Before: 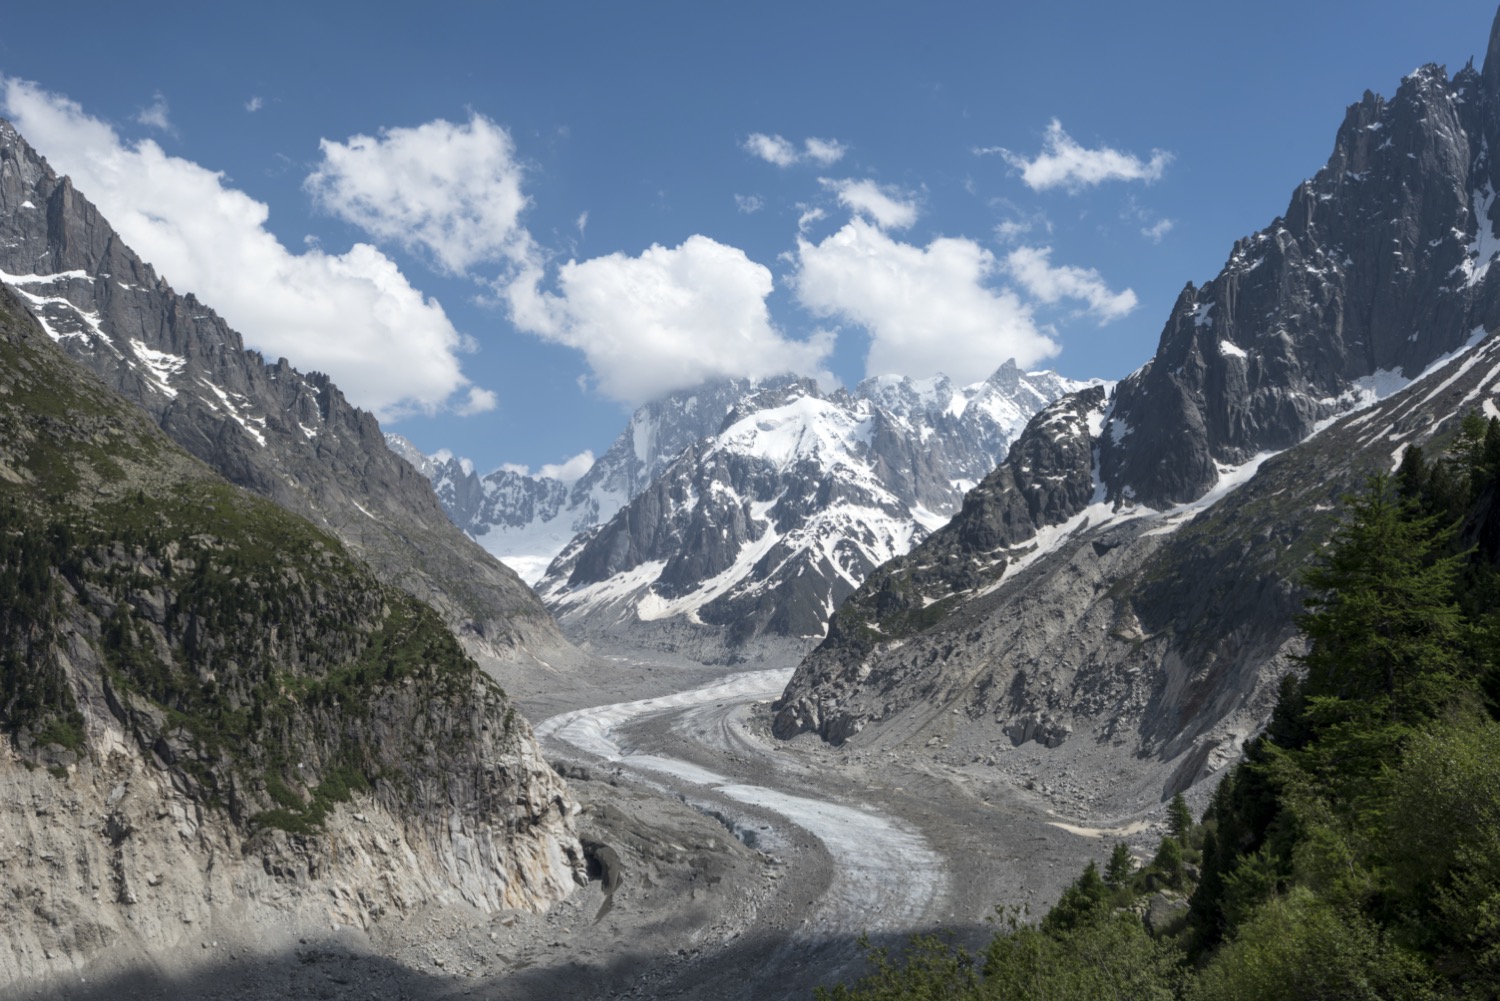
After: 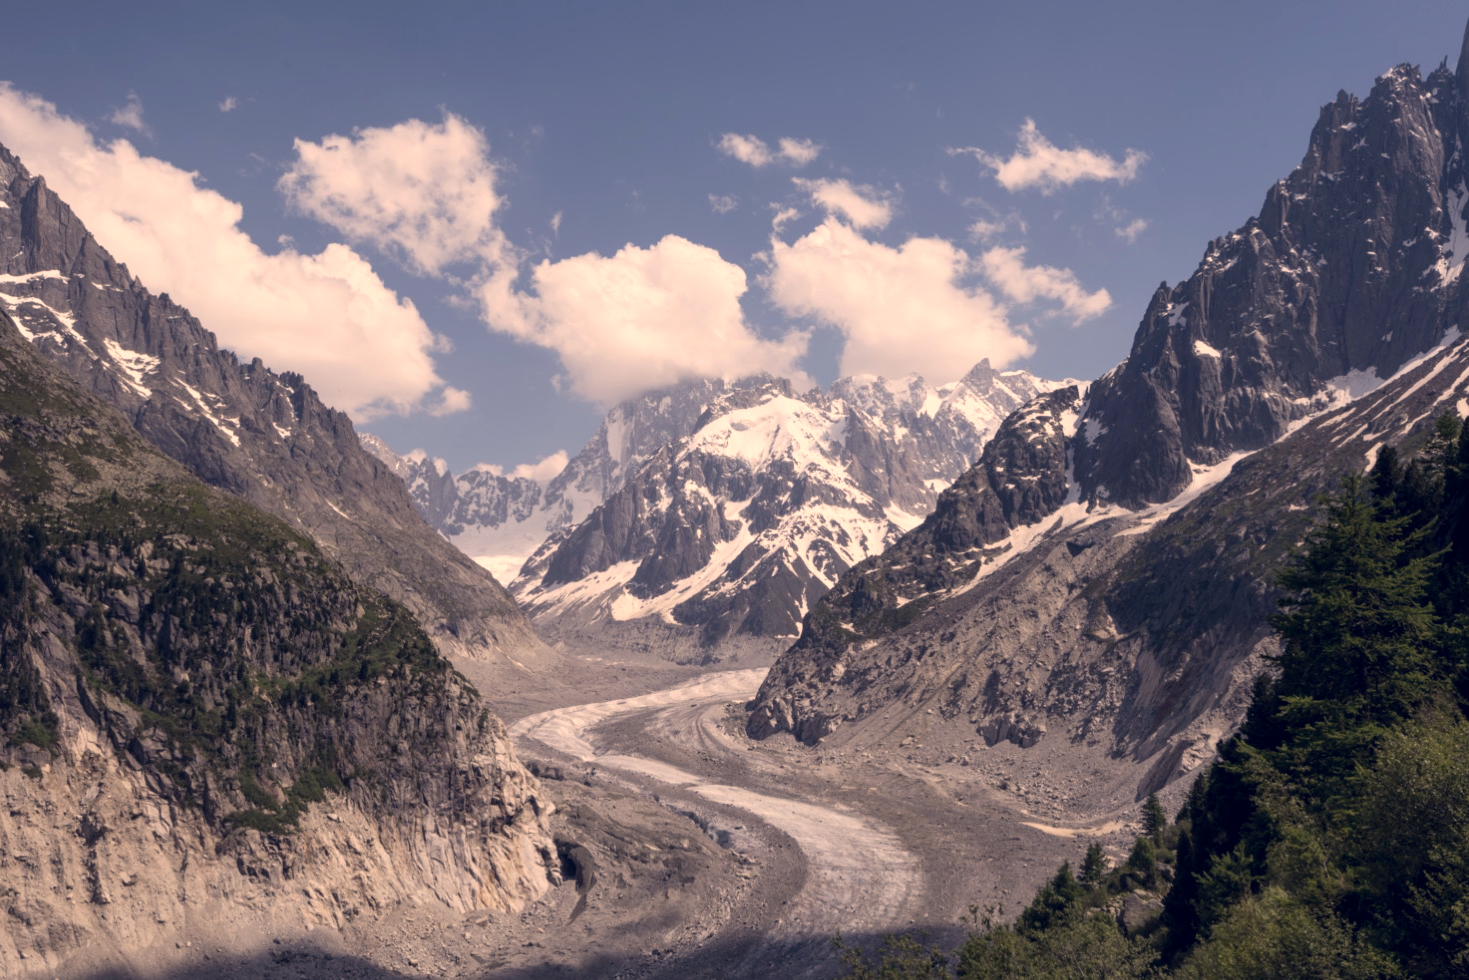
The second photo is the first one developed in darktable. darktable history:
crop: left 1.74%, right 0.281%, bottom 2.089%
color correction: highlights a* 19.72, highlights b* 28.05, shadows a* 3.32, shadows b* -17.18, saturation 0.75
